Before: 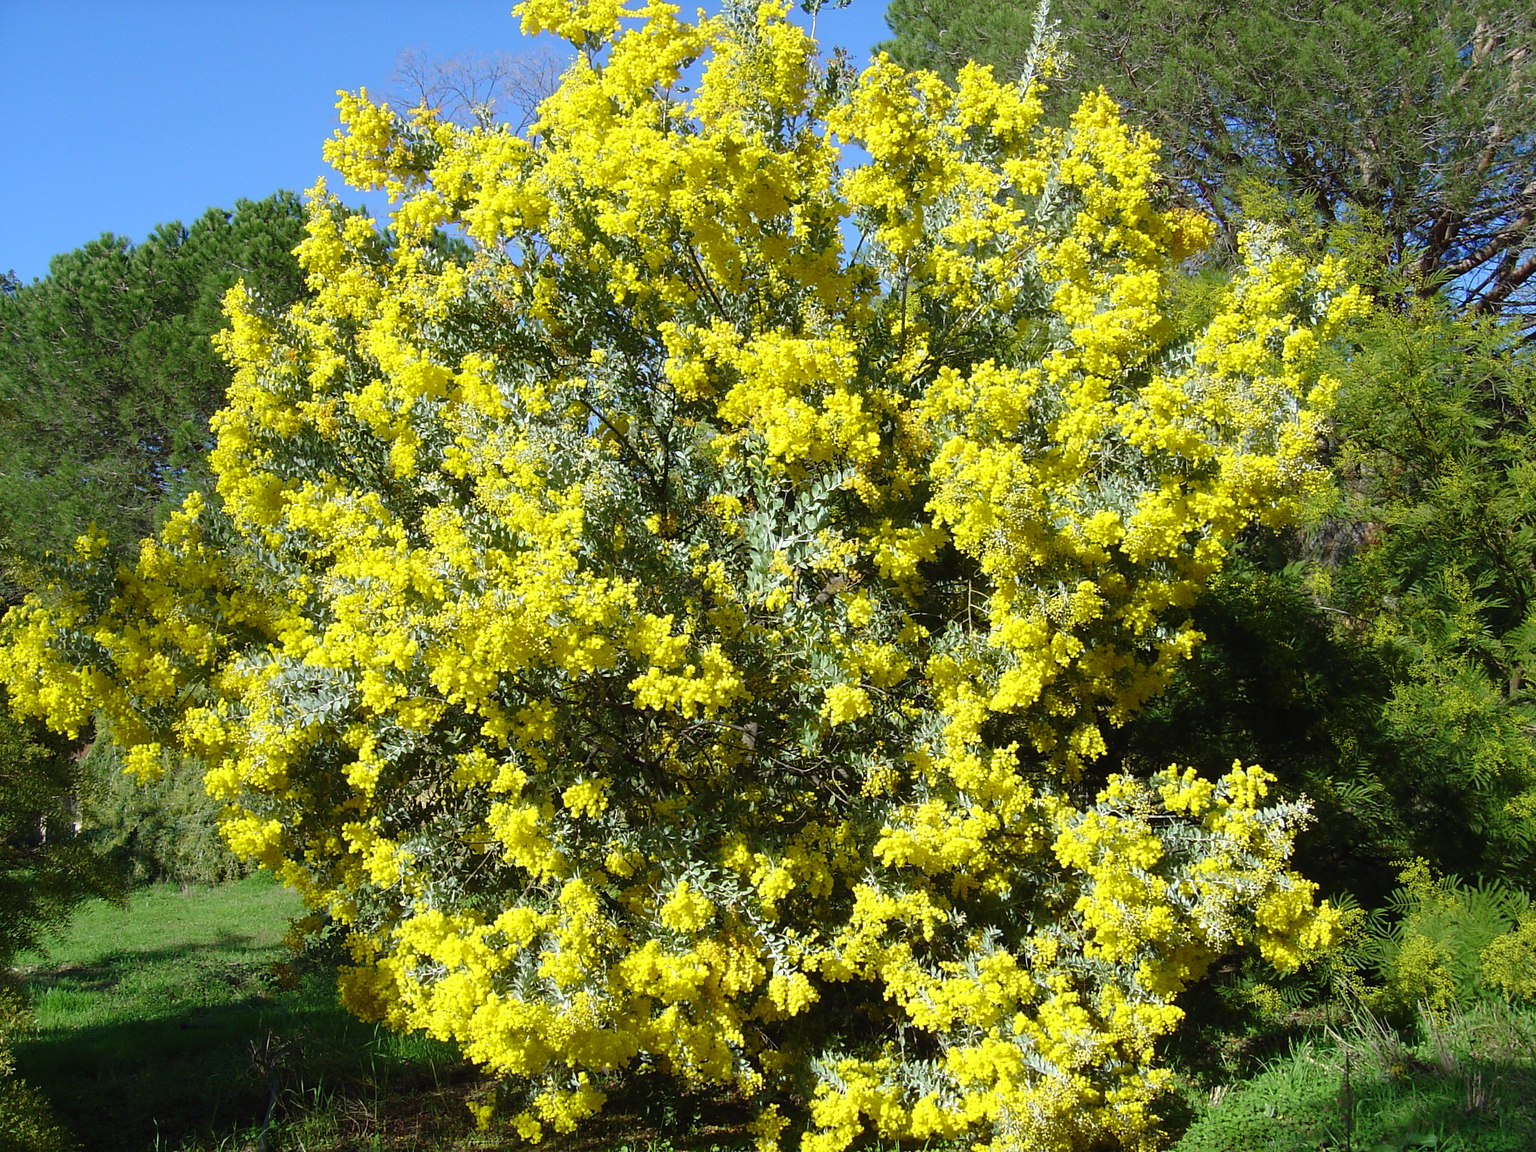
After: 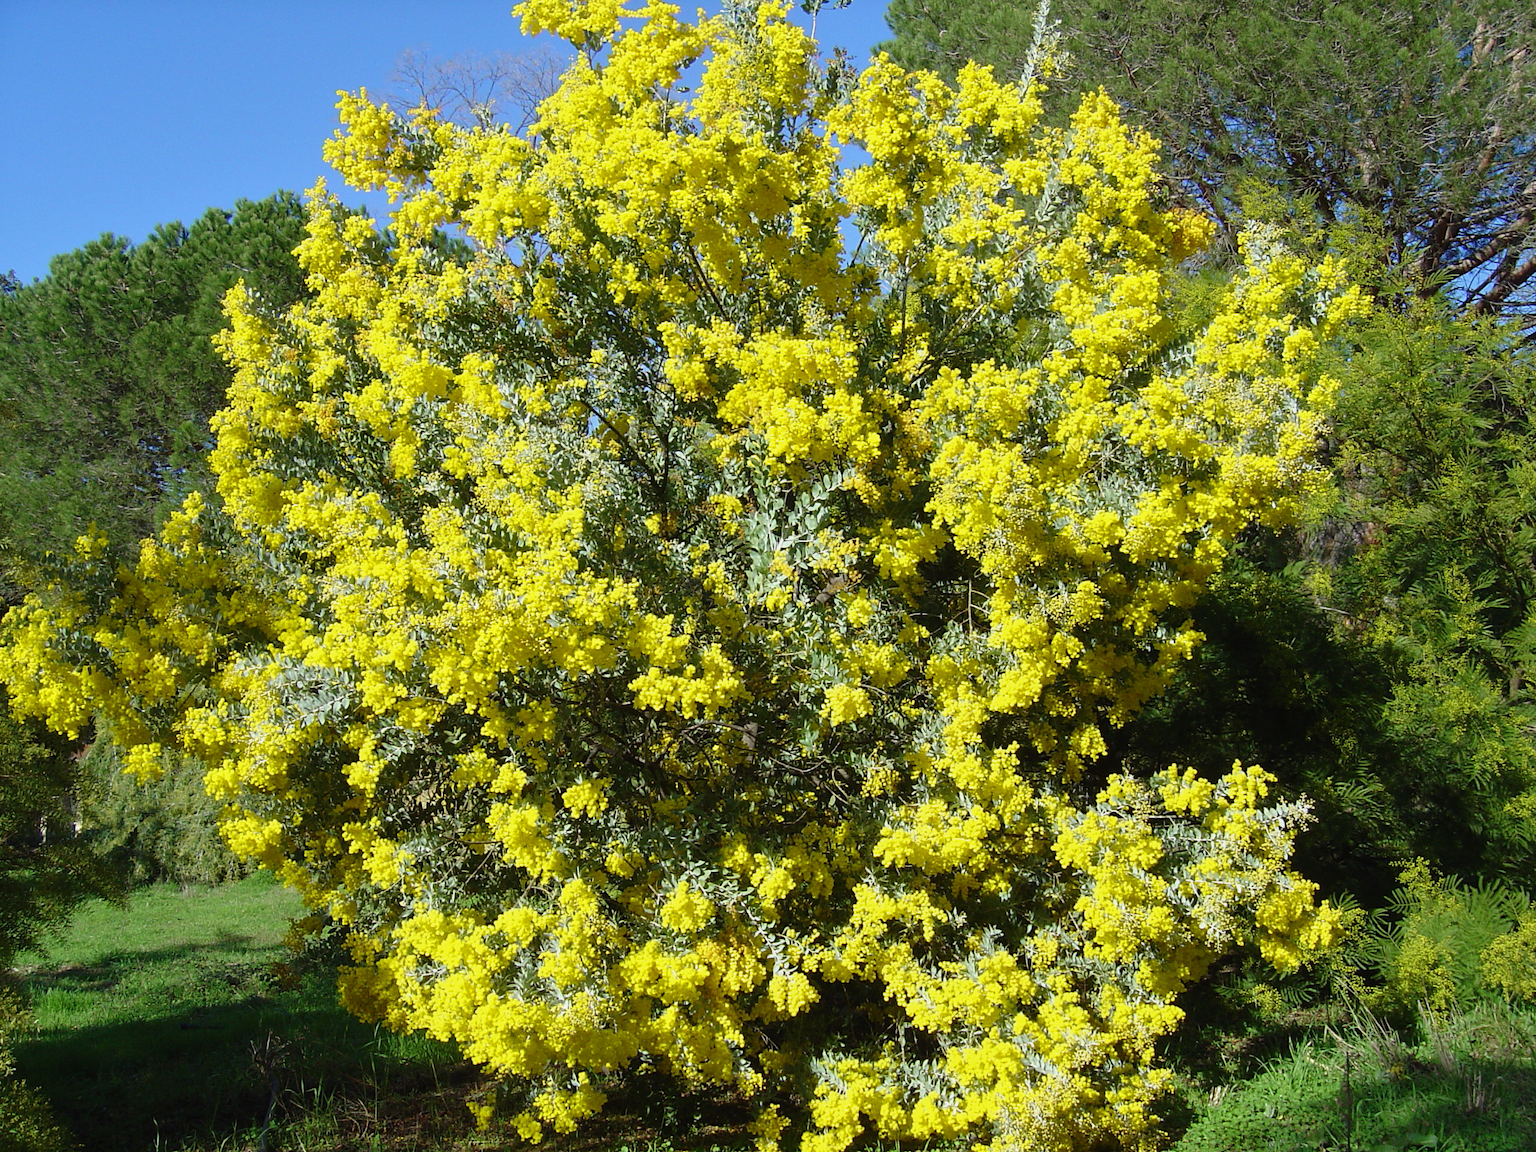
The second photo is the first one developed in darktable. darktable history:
exposure: exposure -0.041 EV, compensate highlight preservation false
tone equalizer: -8 EV -0.002 EV, -7 EV 0.005 EV, -6 EV -0.009 EV, -5 EV 0.011 EV, -4 EV -0.012 EV, -3 EV 0.007 EV, -2 EV -0.062 EV, -1 EV -0.293 EV, +0 EV -0.582 EV, smoothing diameter 2%, edges refinement/feathering 20, mask exposure compensation -1.57 EV, filter diffusion 5
